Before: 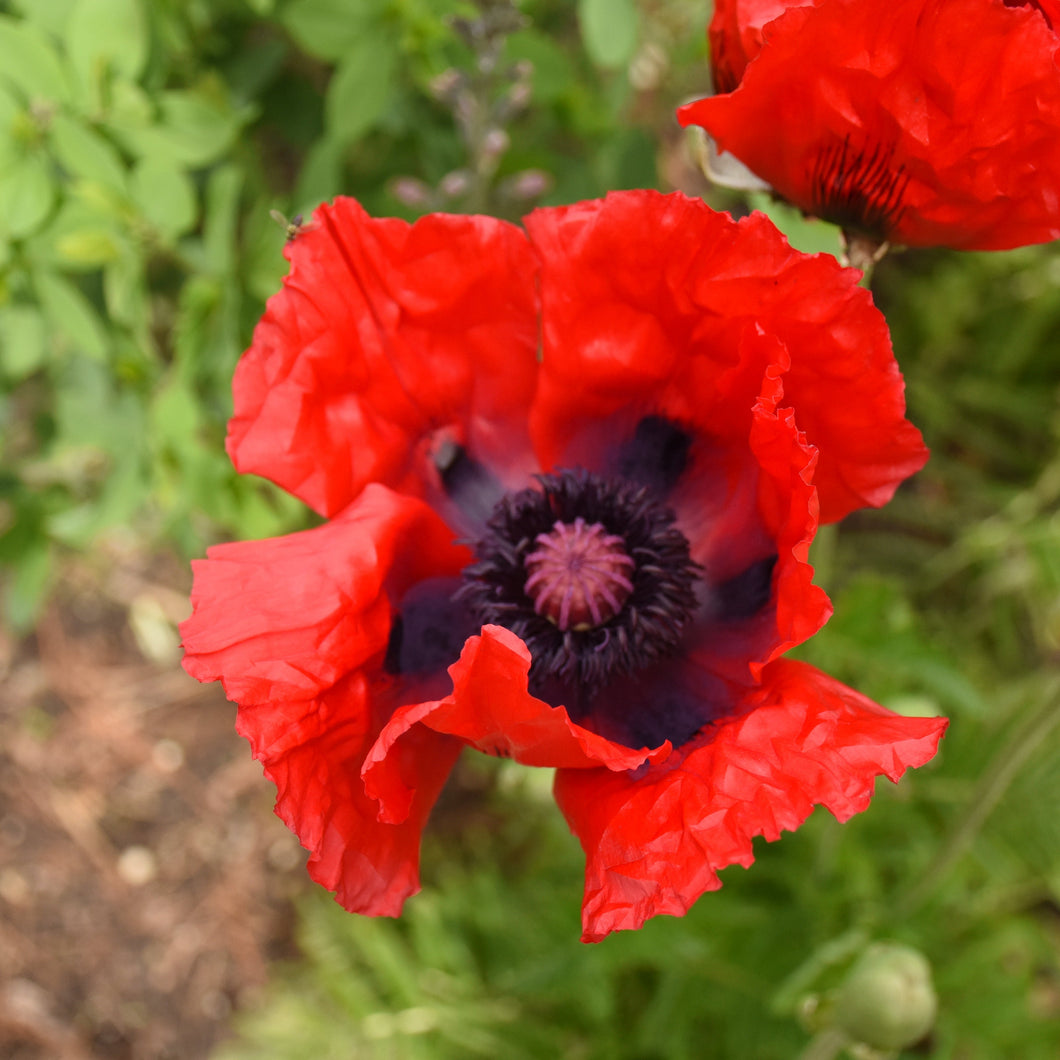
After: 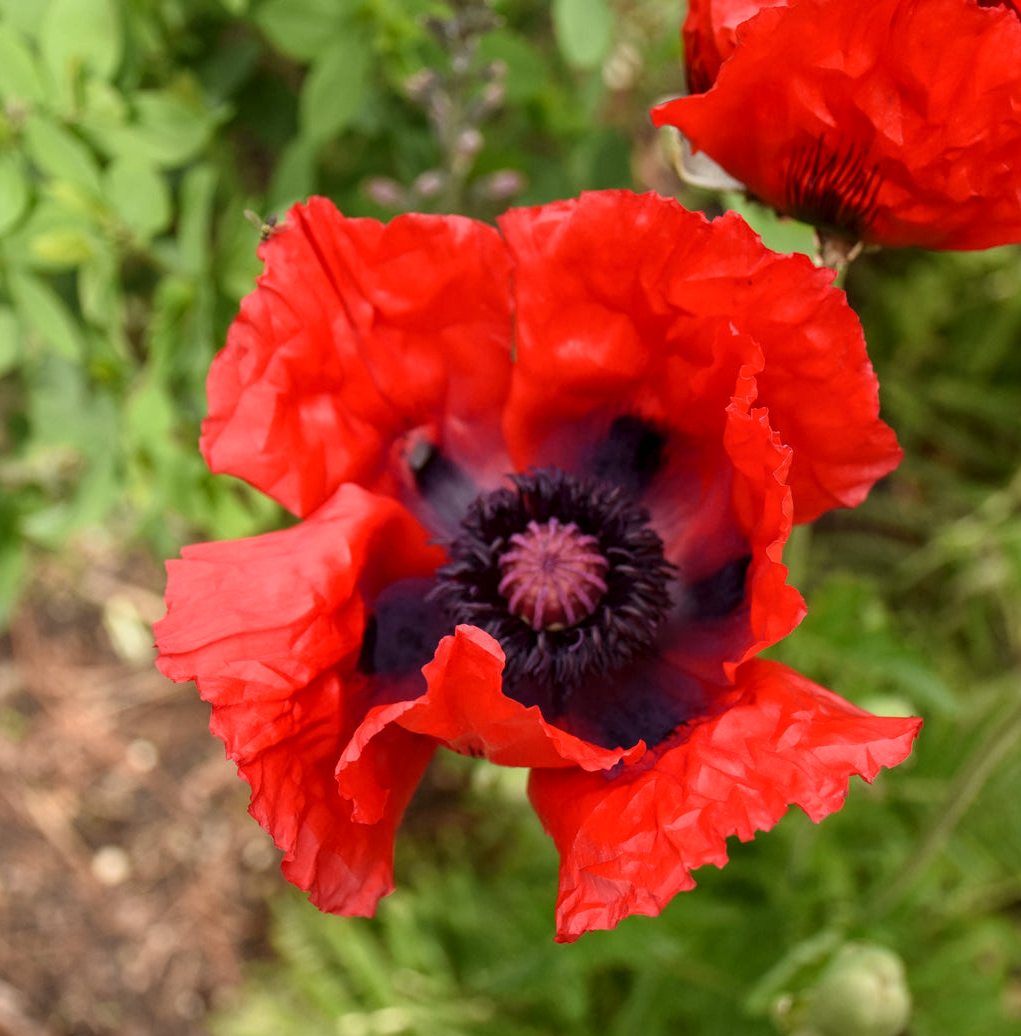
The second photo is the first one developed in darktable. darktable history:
local contrast: on, module defaults
crop and rotate: left 2.536%, right 1.107%, bottom 2.246%
